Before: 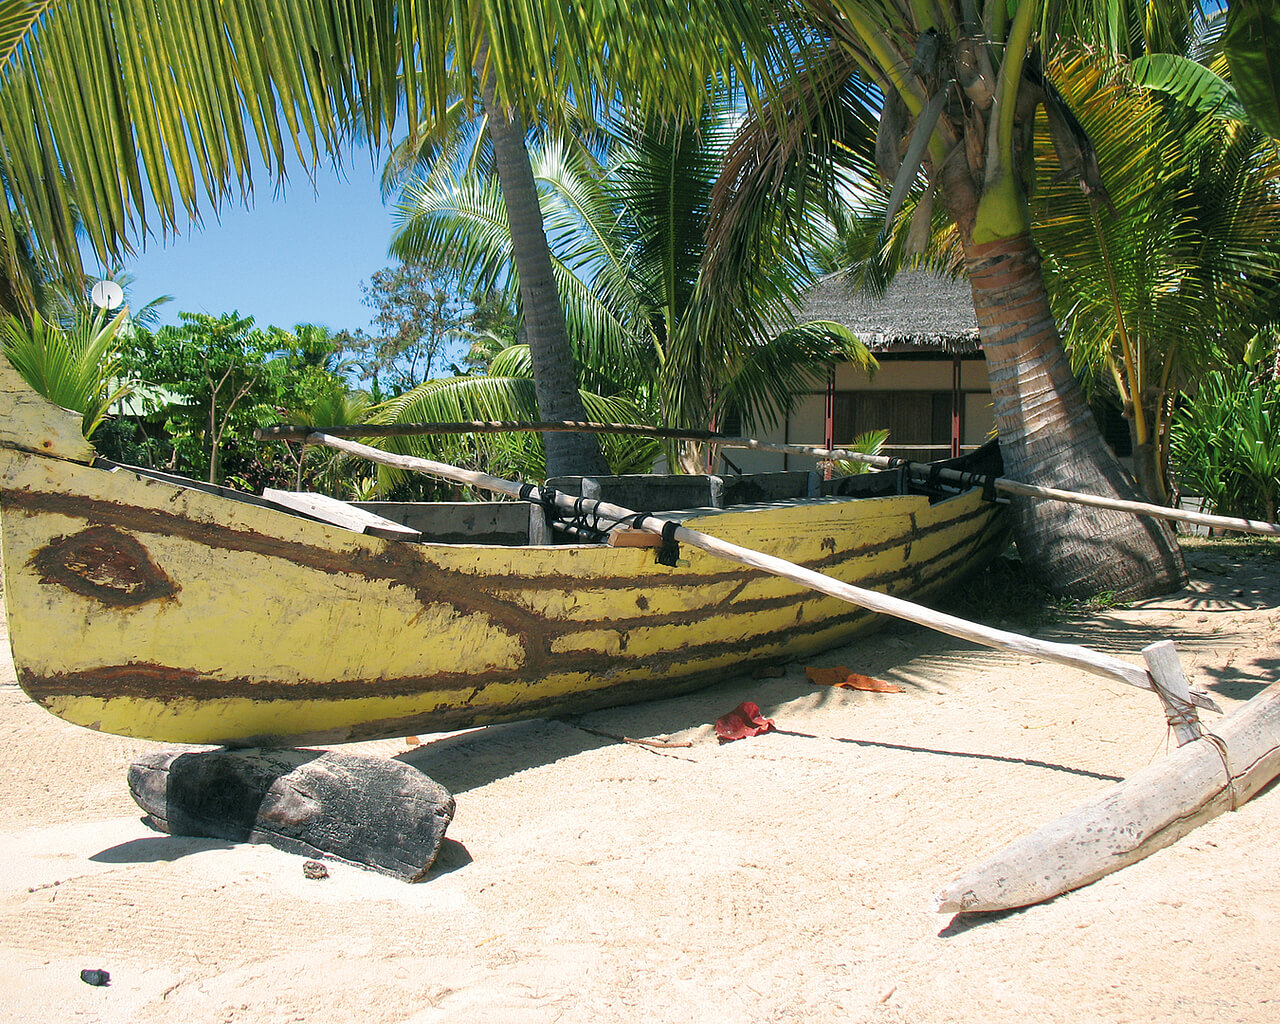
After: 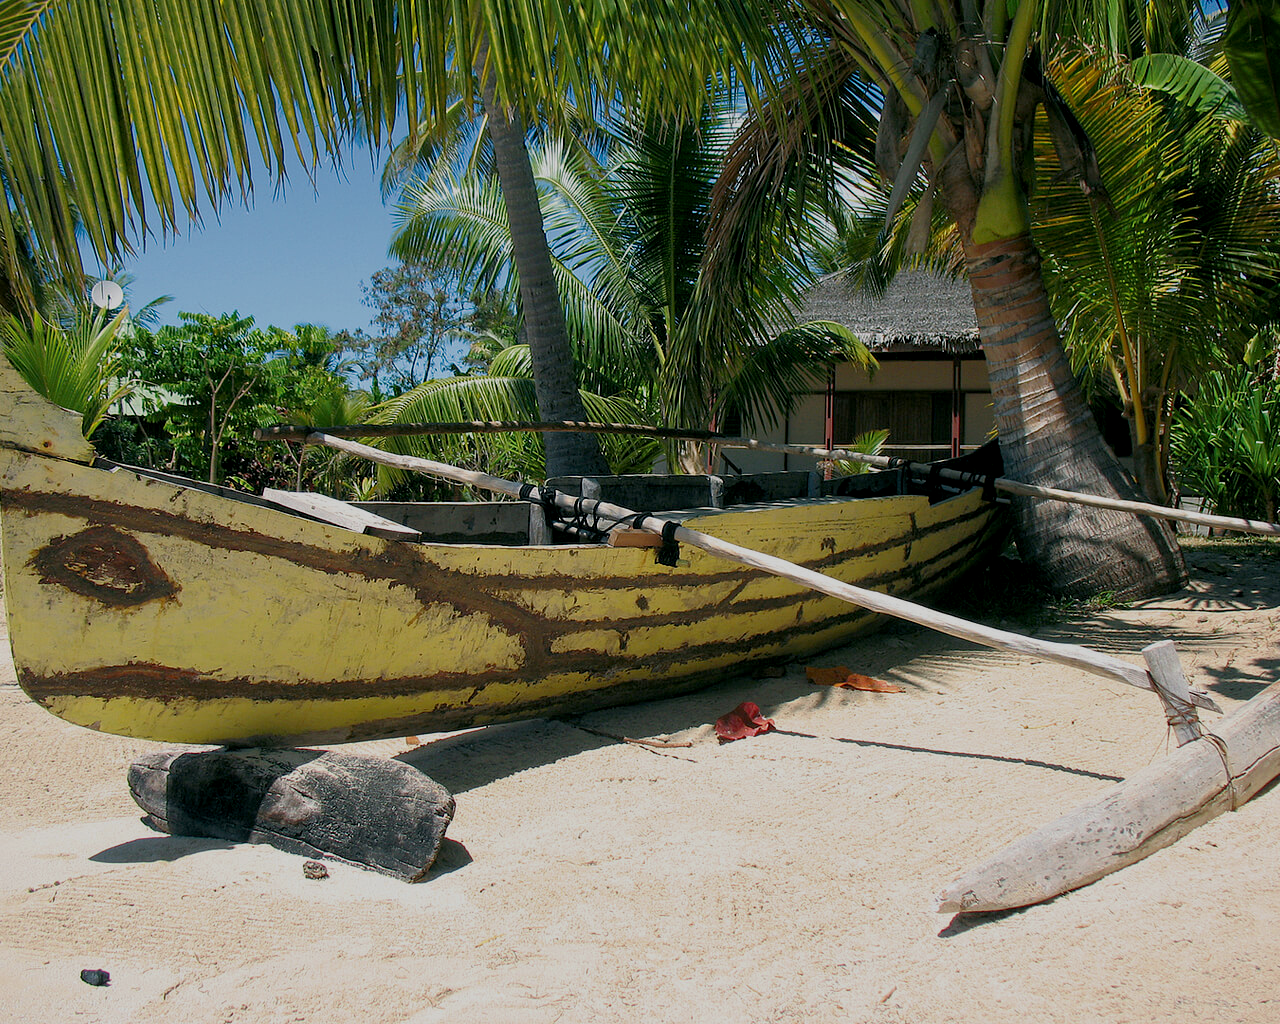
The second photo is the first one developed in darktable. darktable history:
exposure: black level correction 0.009, exposure -0.652 EV, compensate highlight preservation false
